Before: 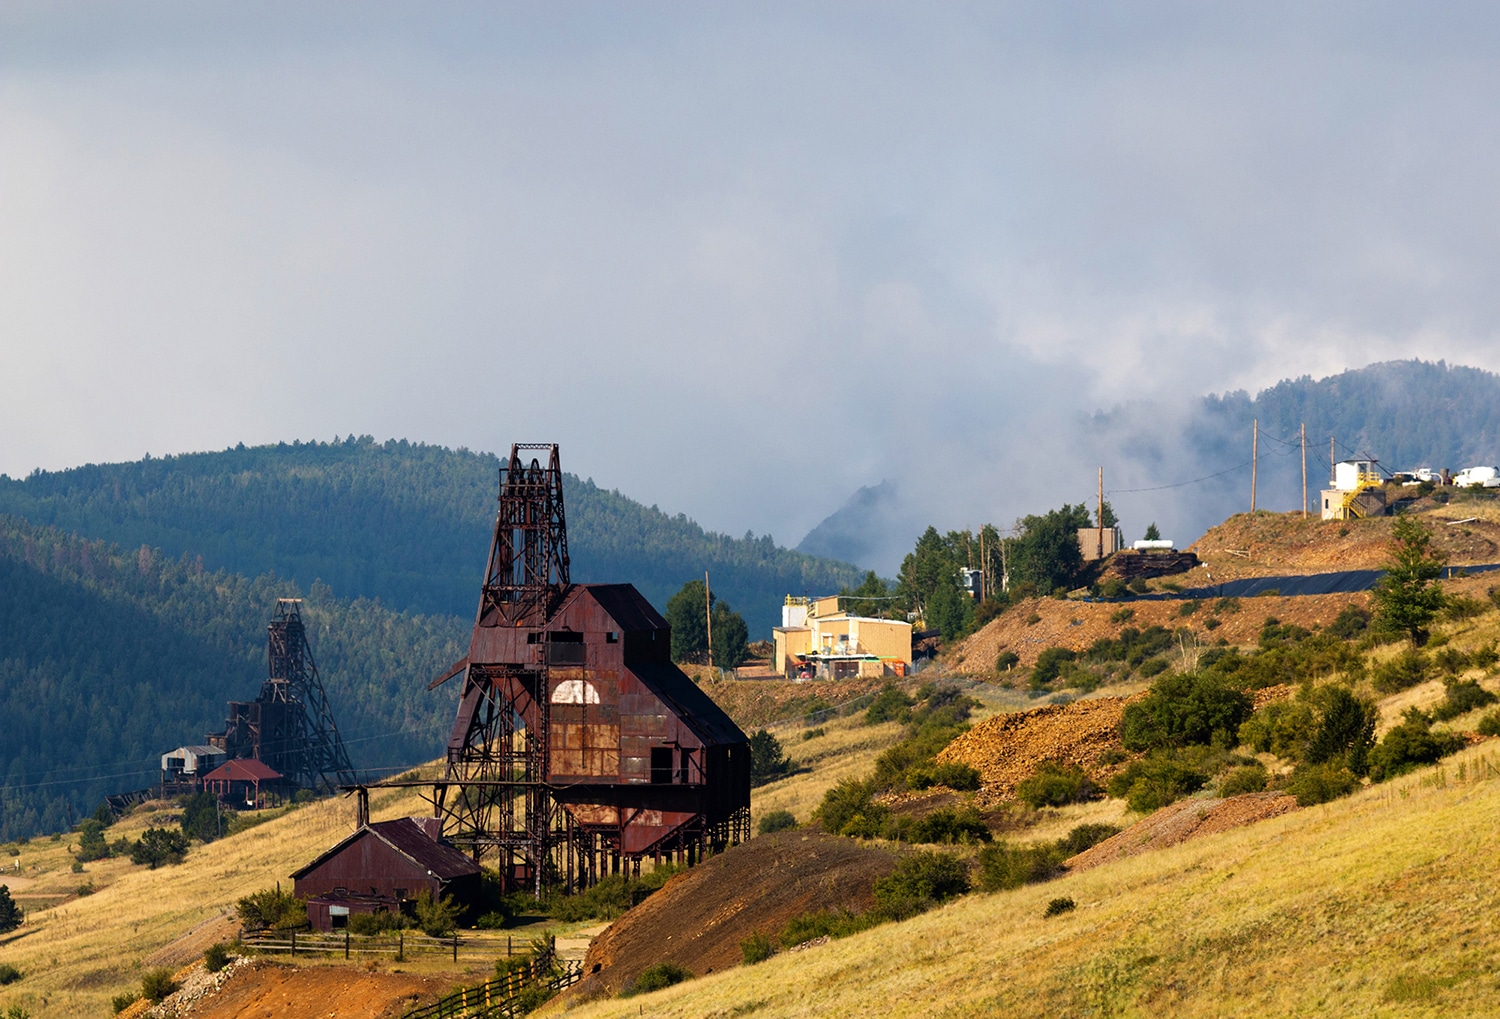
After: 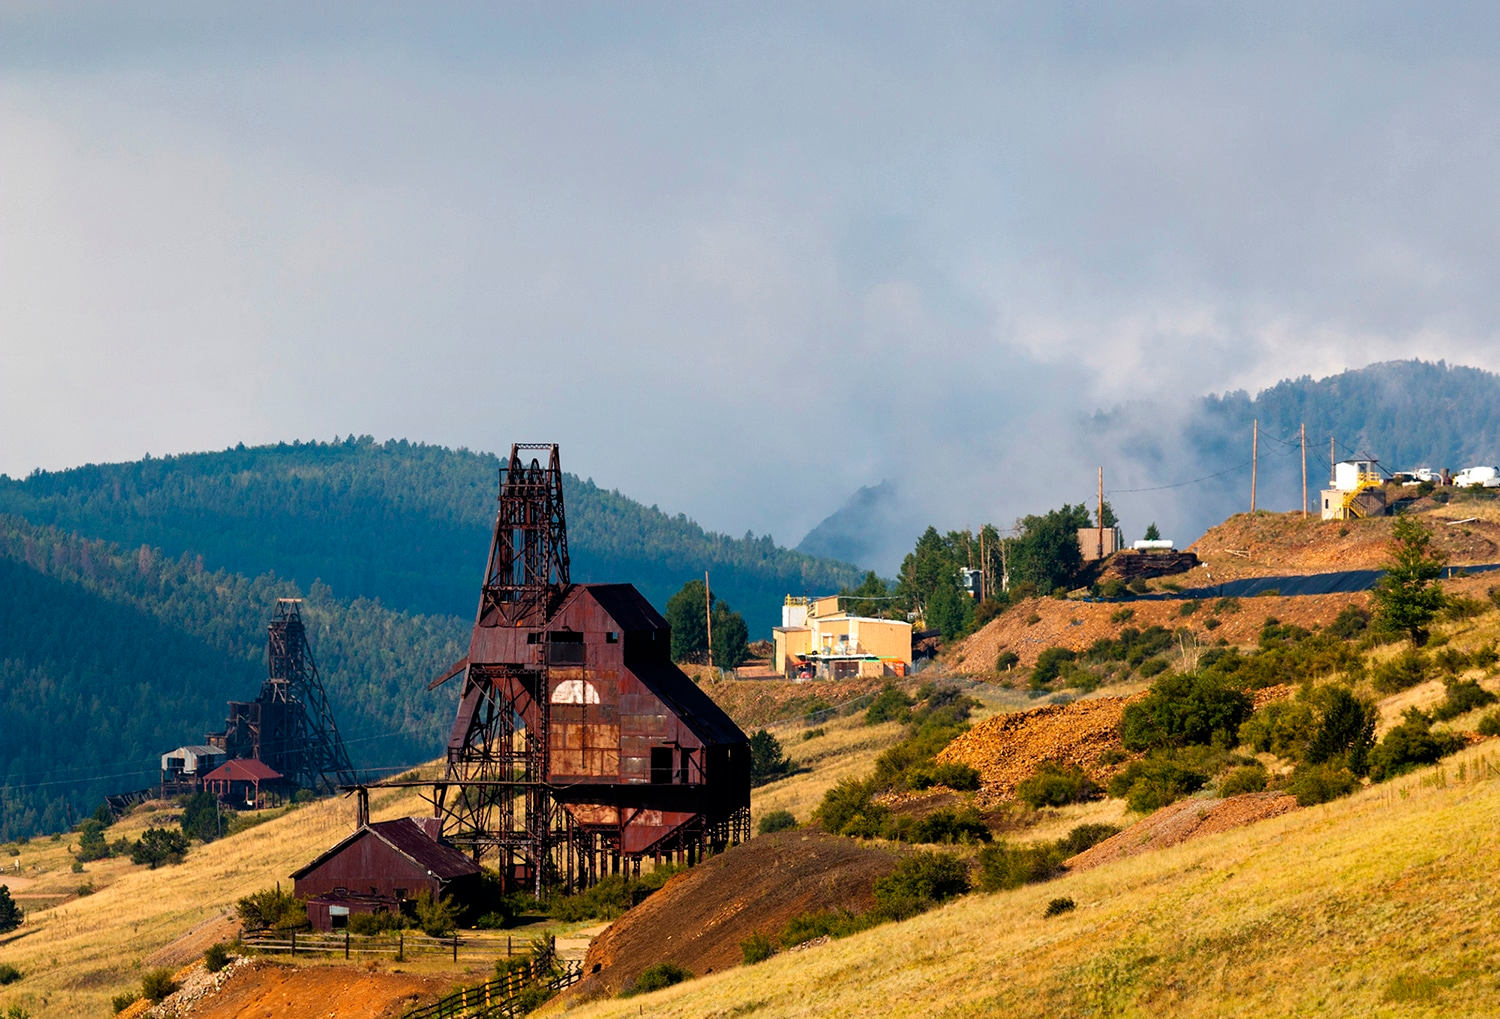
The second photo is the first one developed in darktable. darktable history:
shadows and highlights: radius 128.36, shadows 30.49, highlights -31.12, low approximation 0.01, soften with gaussian
